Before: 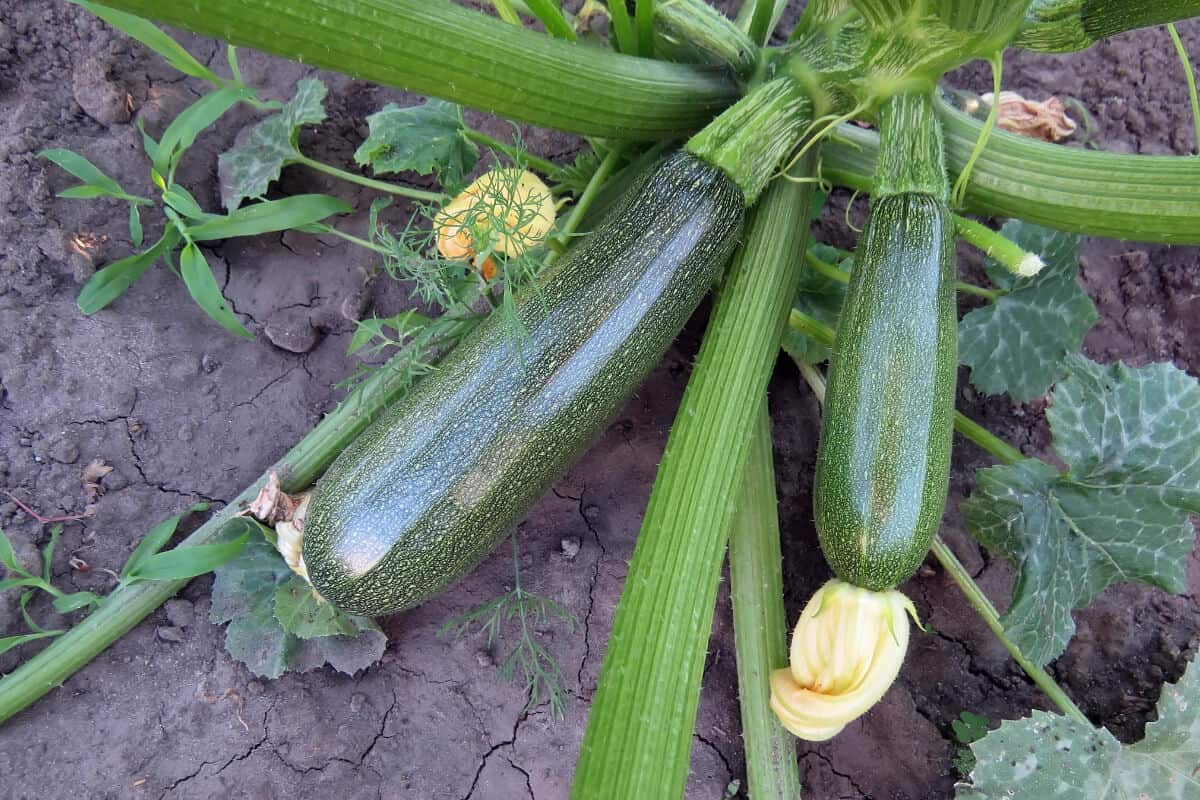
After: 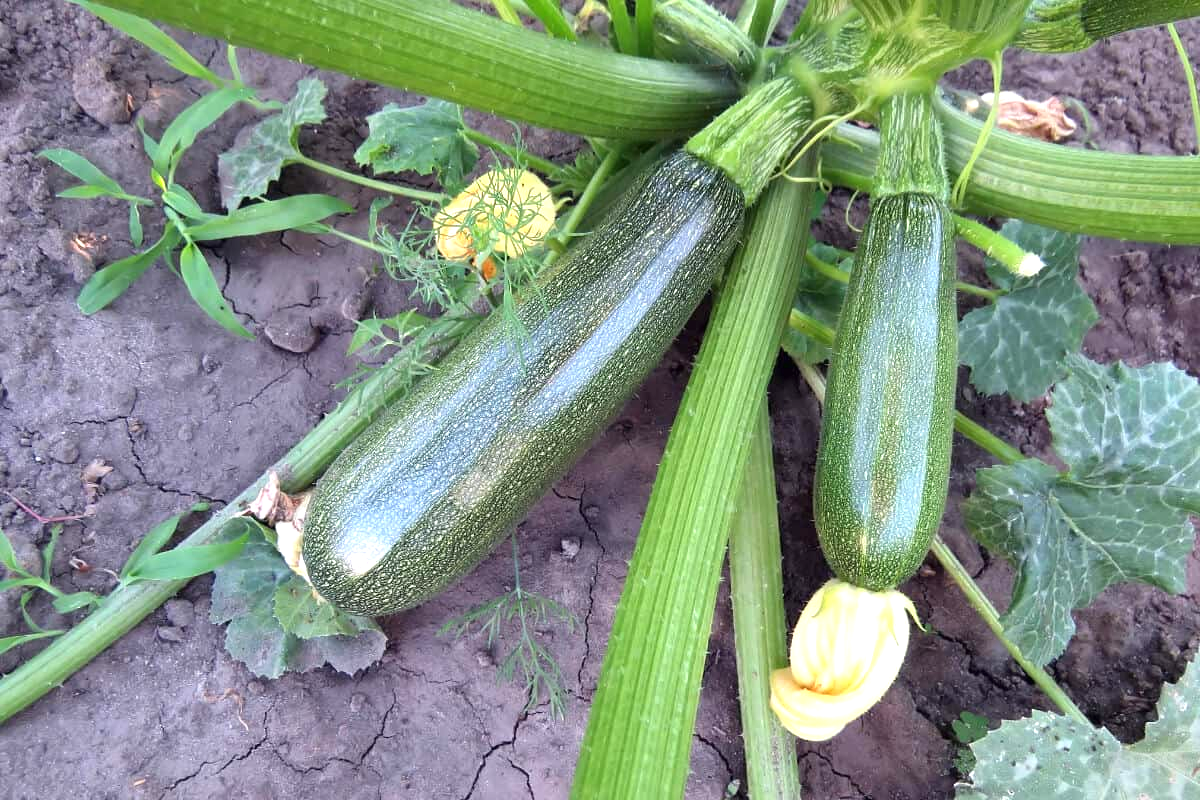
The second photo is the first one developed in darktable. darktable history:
exposure: black level correction 0, exposure 0.702 EV, compensate exposure bias true, compensate highlight preservation false
color balance rgb: perceptual saturation grading › global saturation 0.069%
